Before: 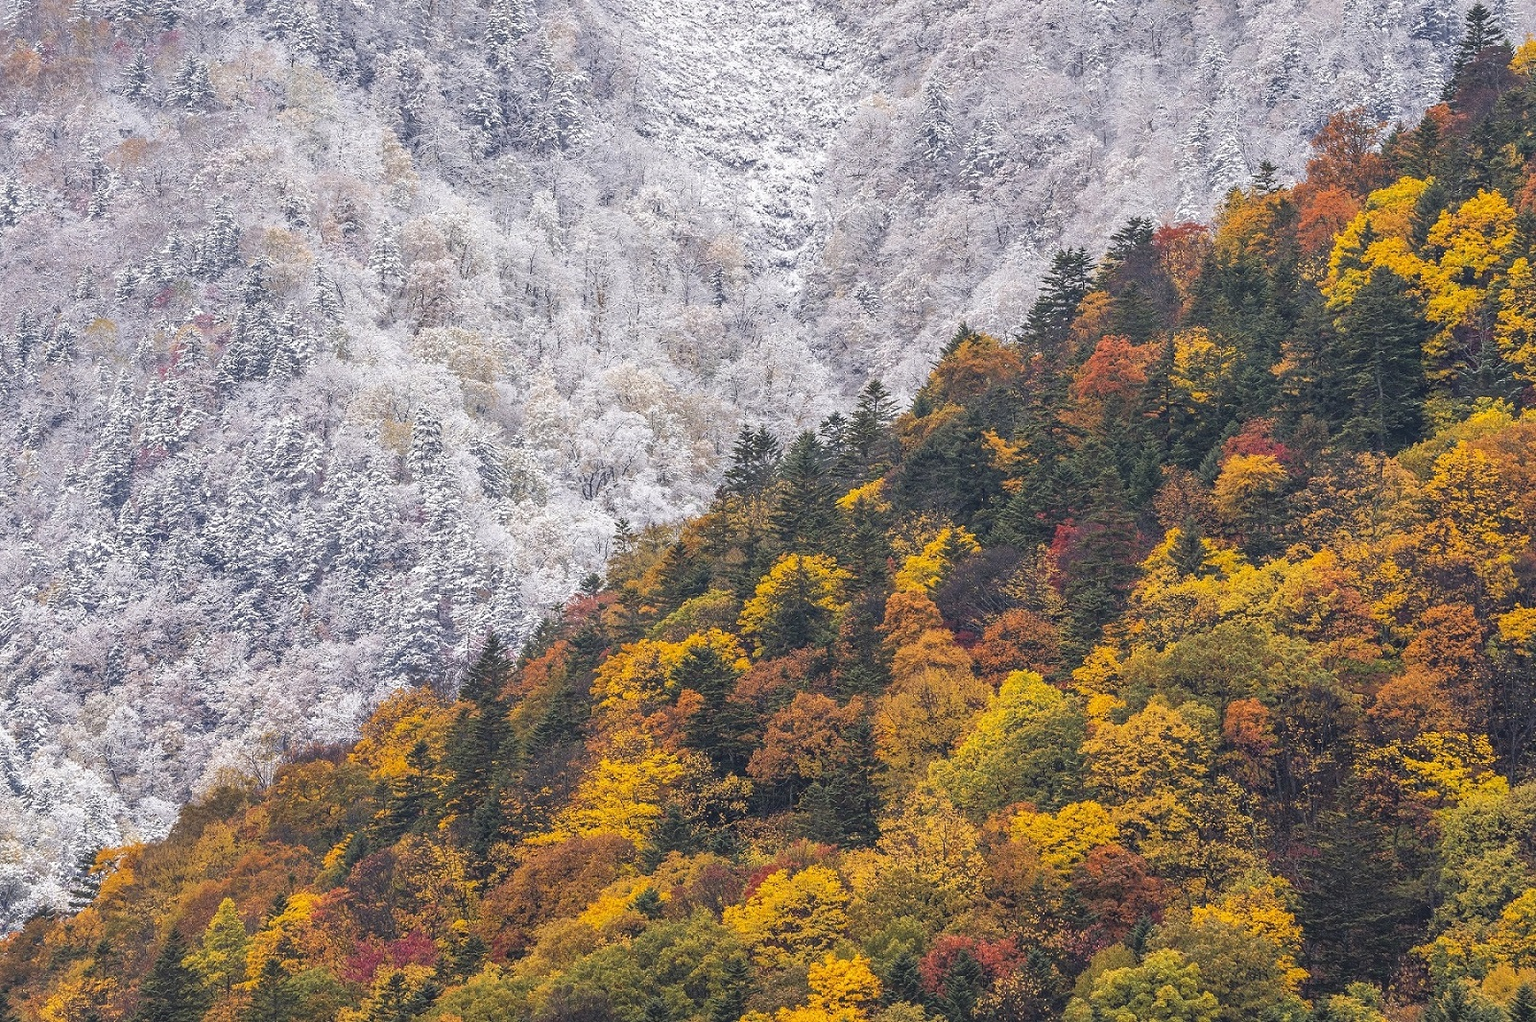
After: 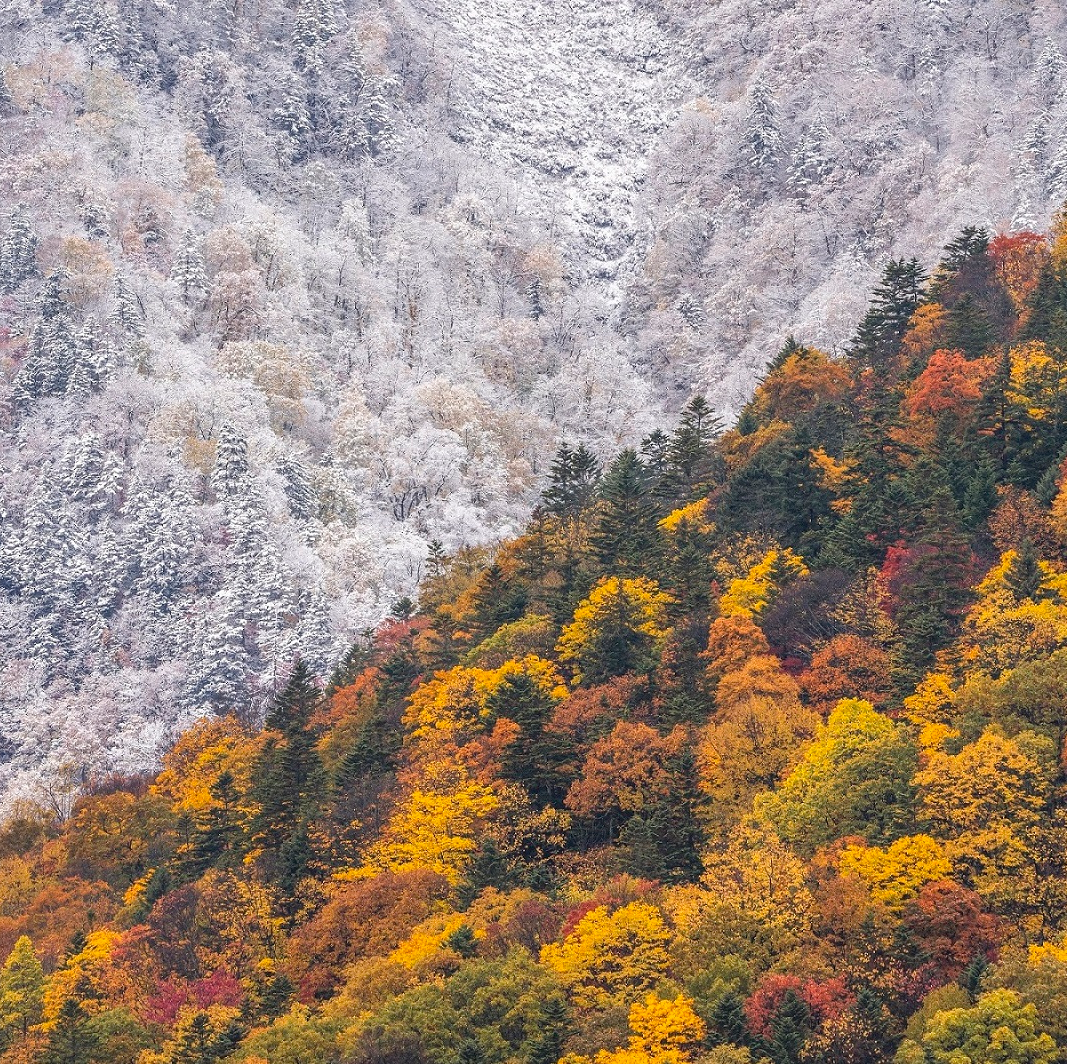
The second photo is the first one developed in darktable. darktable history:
crop and rotate: left 13.412%, right 19.897%
